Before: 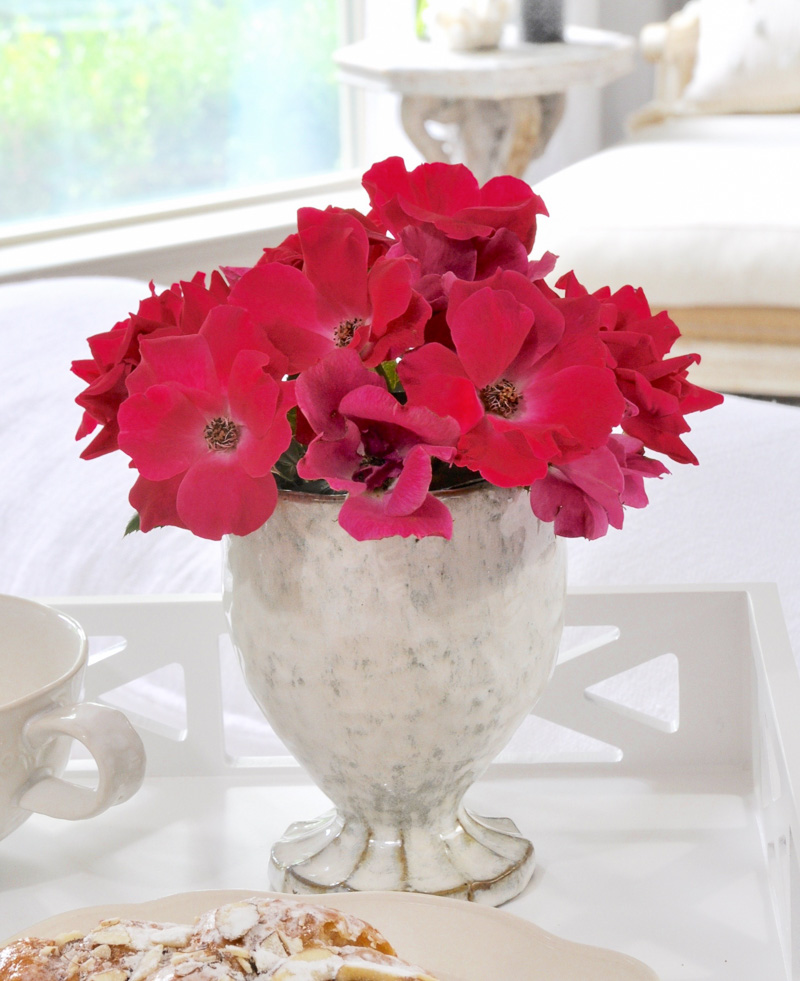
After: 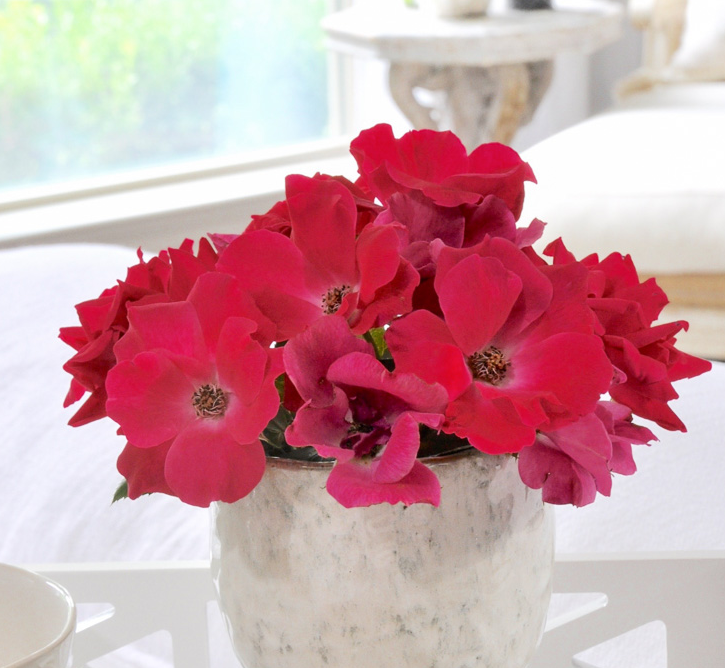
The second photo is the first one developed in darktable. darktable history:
crop: left 1.577%, top 3.458%, right 7.713%, bottom 28.426%
